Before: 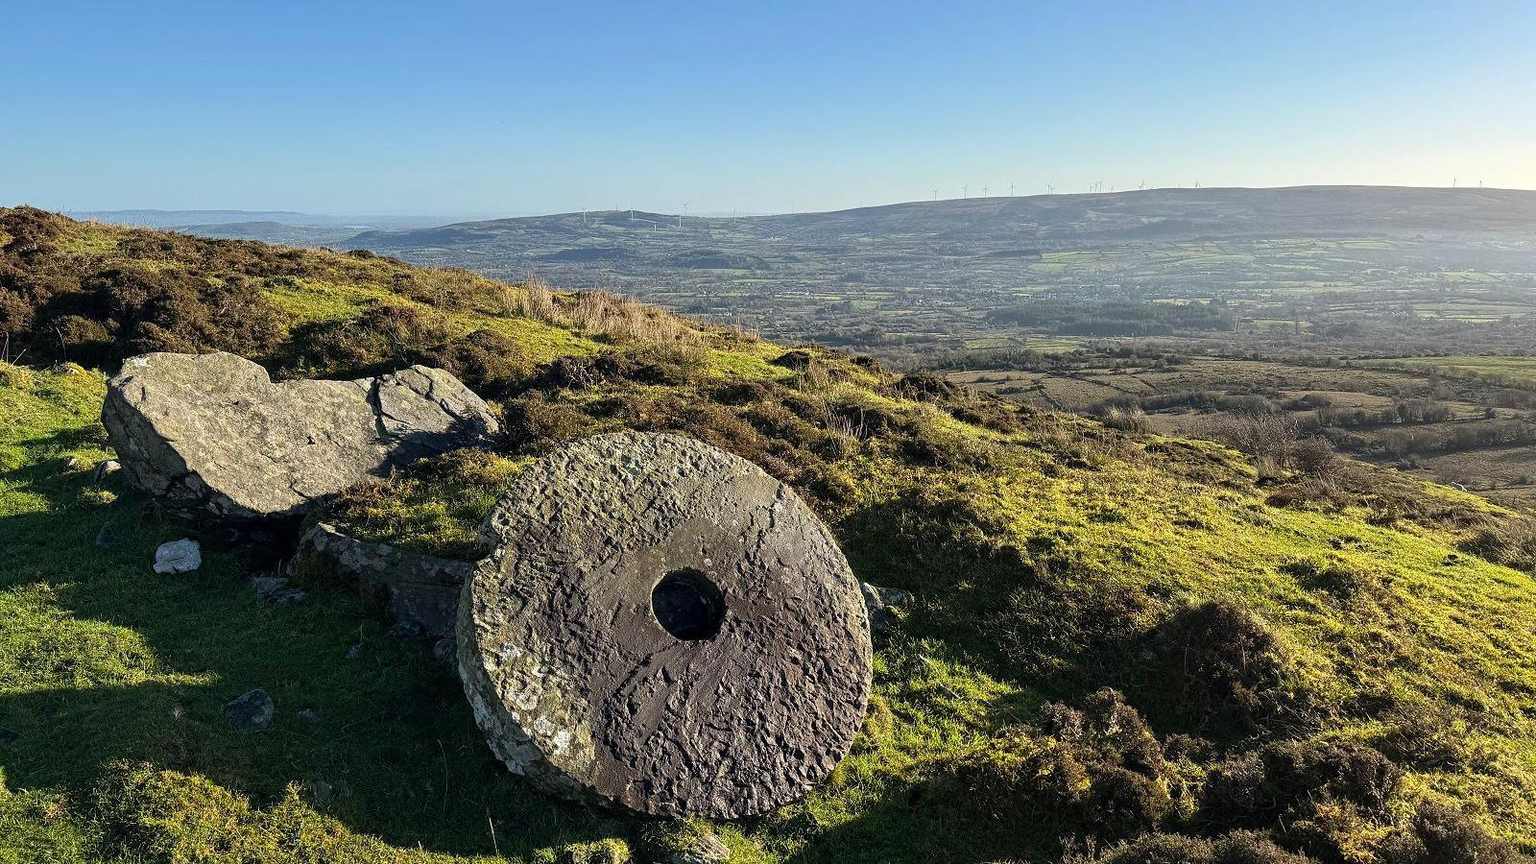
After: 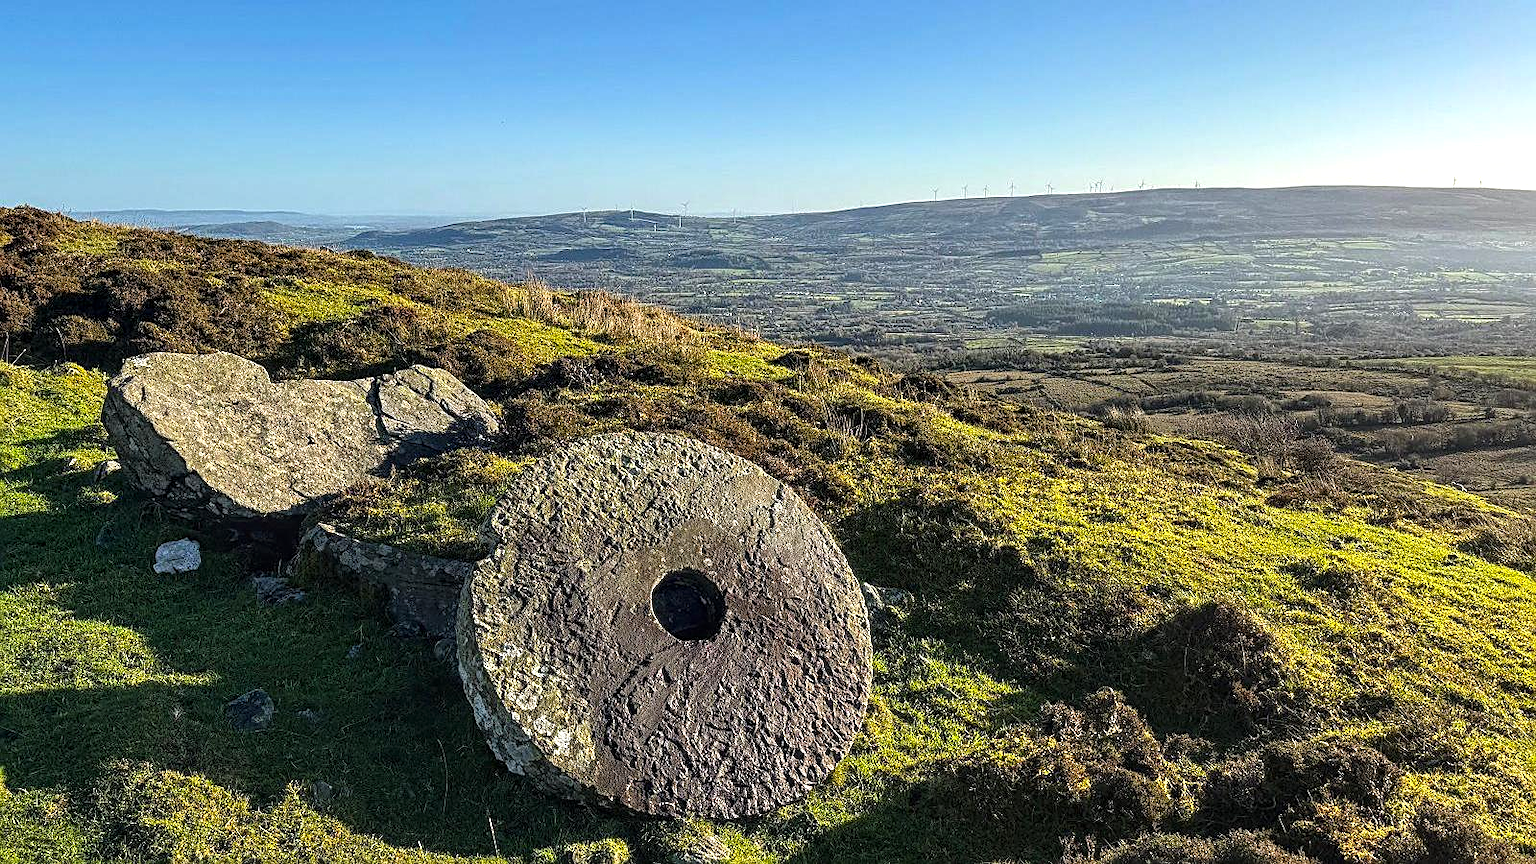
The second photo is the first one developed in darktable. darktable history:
sharpen: on, module defaults
exposure: black level correction -0.004, exposure 0.052 EV, compensate highlight preservation false
color balance rgb: linear chroma grading › global chroma 14.648%, perceptual saturation grading › global saturation 8.479%
local contrast: detail 150%
